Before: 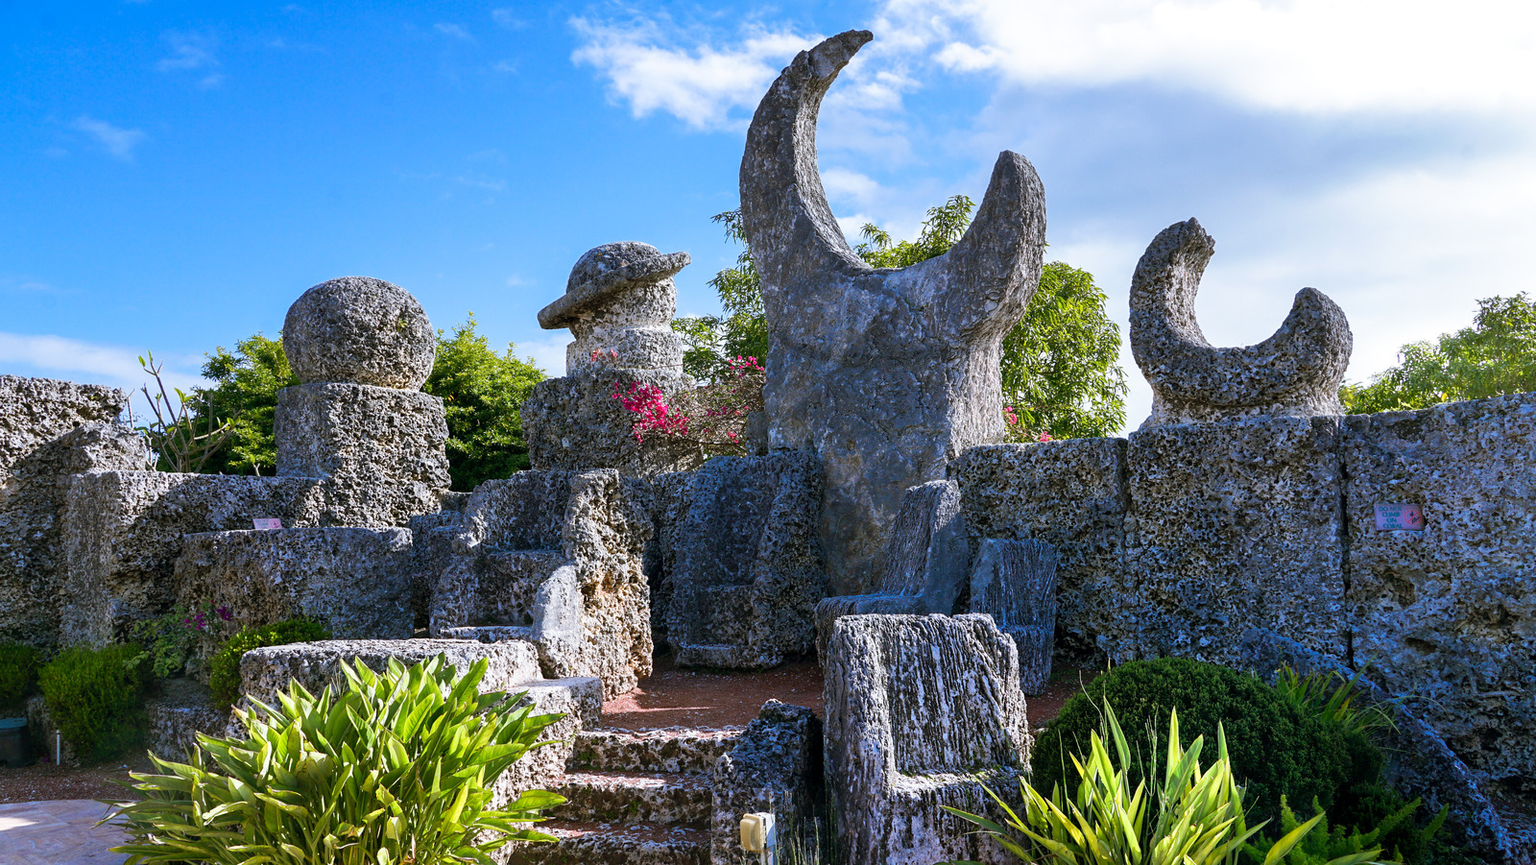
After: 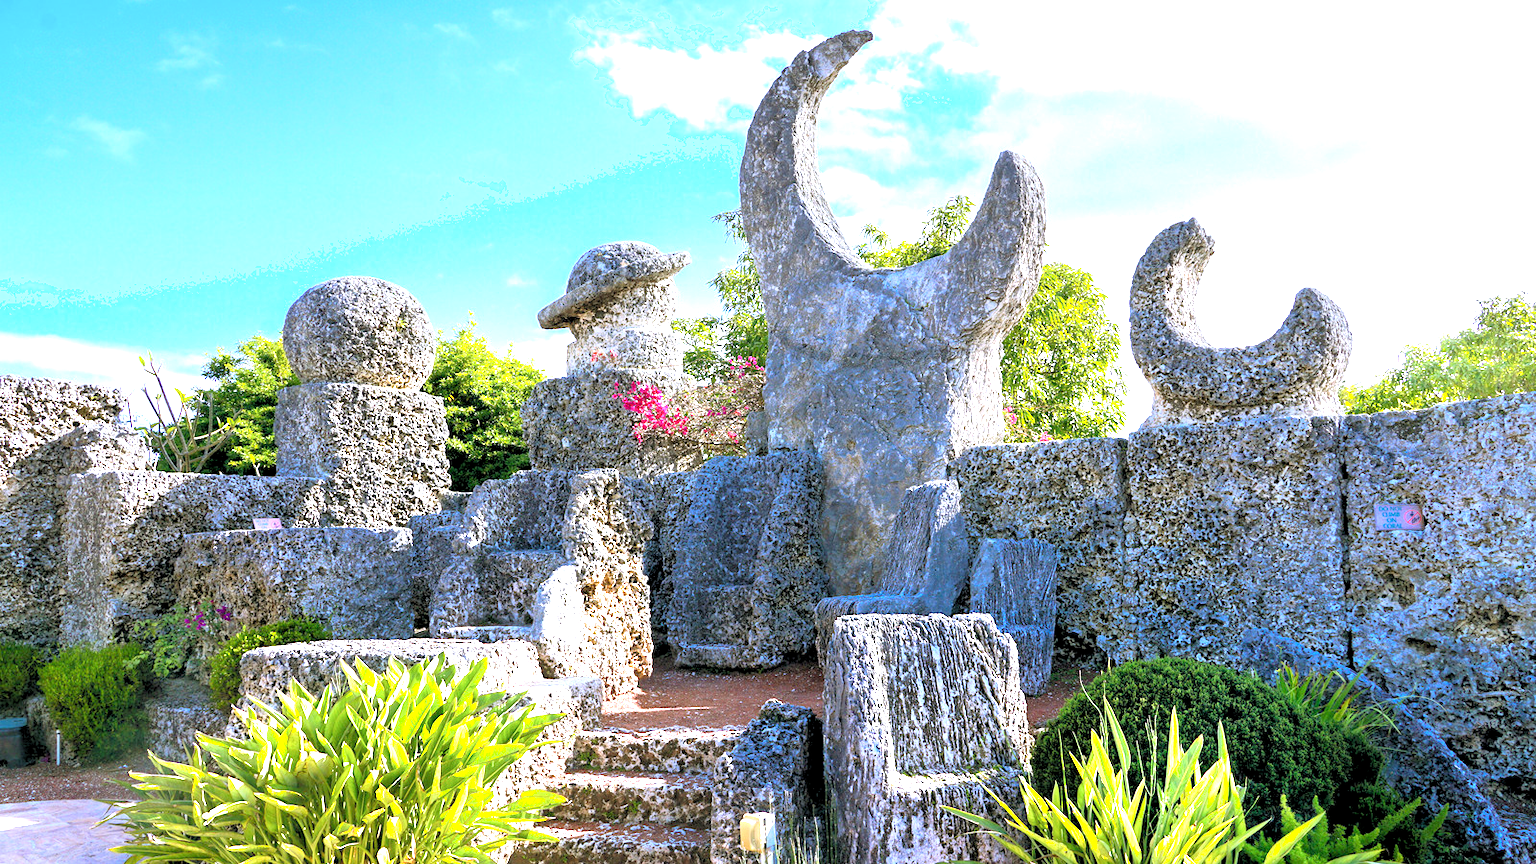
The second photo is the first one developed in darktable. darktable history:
white balance: red 1, blue 1
exposure: black level correction 0, exposure 1.7 EV, compensate exposure bias true, compensate highlight preservation false
rgb levels: preserve colors sum RGB, levels [[0.038, 0.433, 0.934], [0, 0.5, 1], [0, 0.5, 1]]
shadows and highlights: shadows 0, highlights 40
